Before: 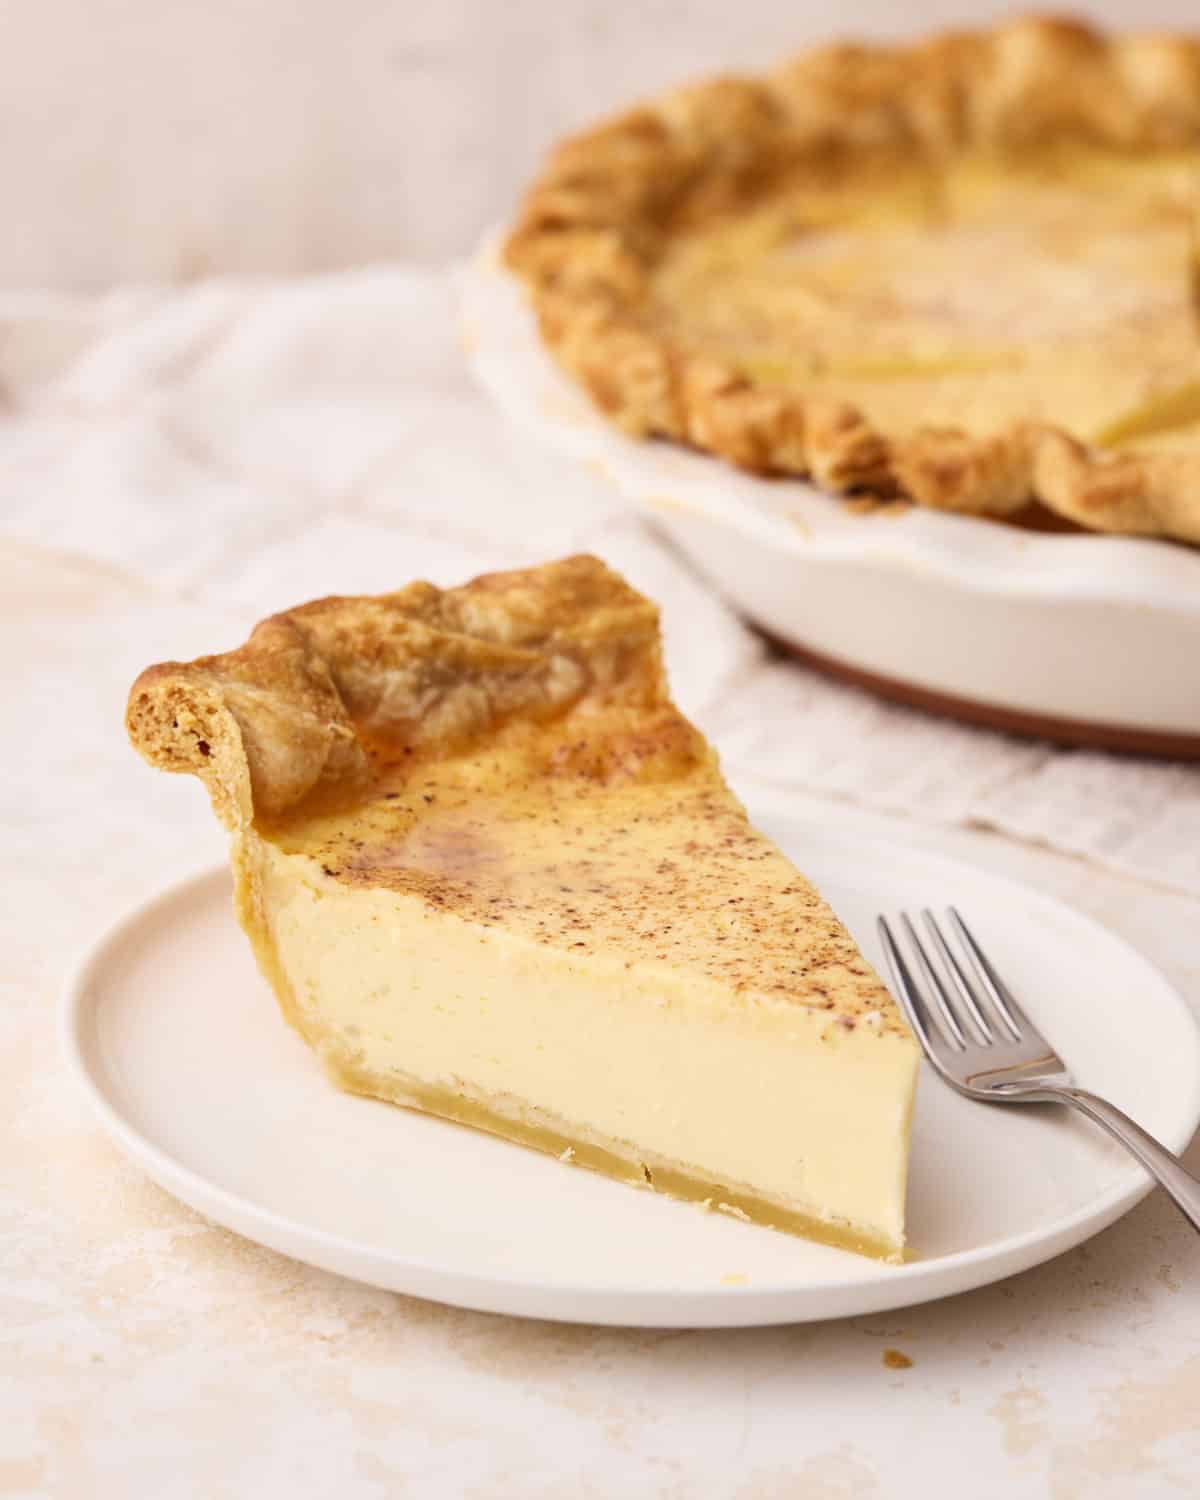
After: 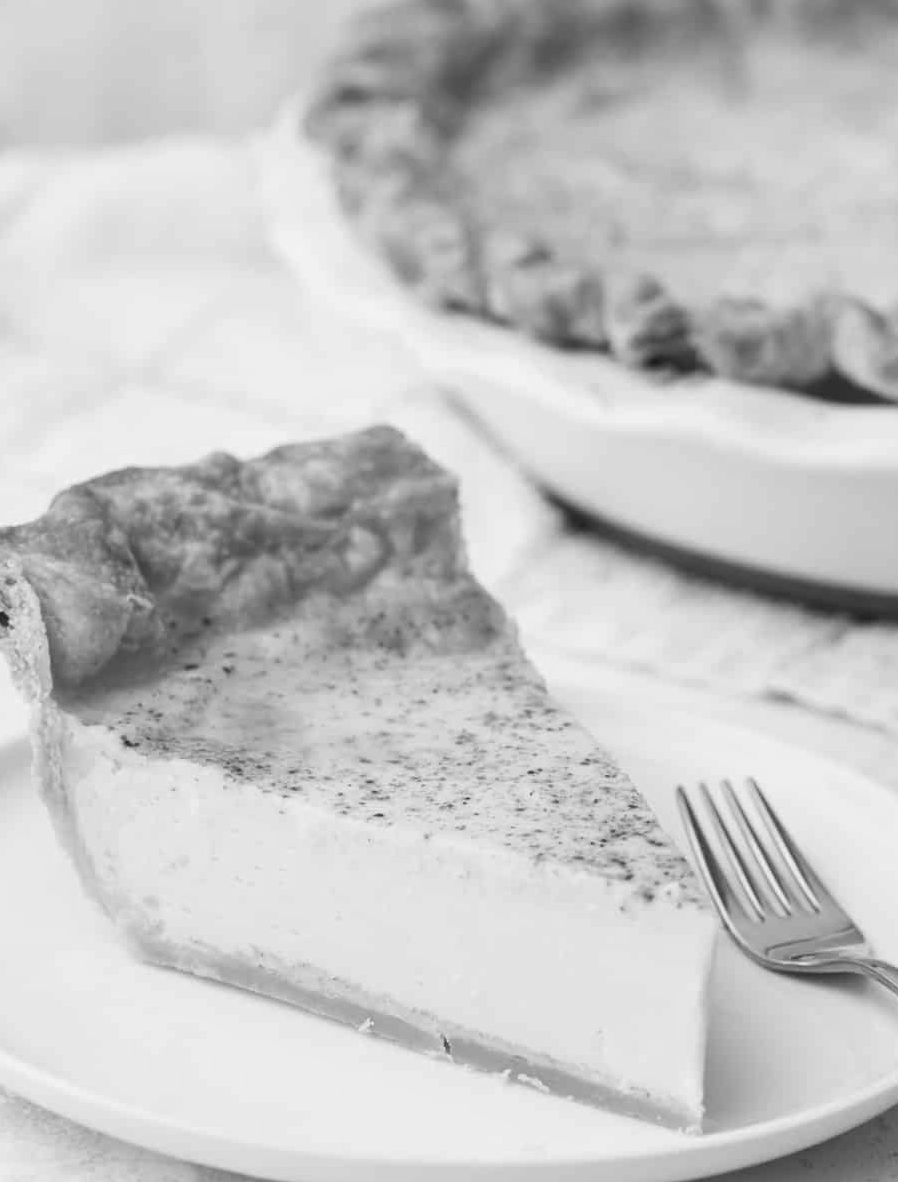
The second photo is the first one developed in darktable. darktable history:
monochrome: on, module defaults
crop: left 16.768%, top 8.653%, right 8.362%, bottom 12.485%
